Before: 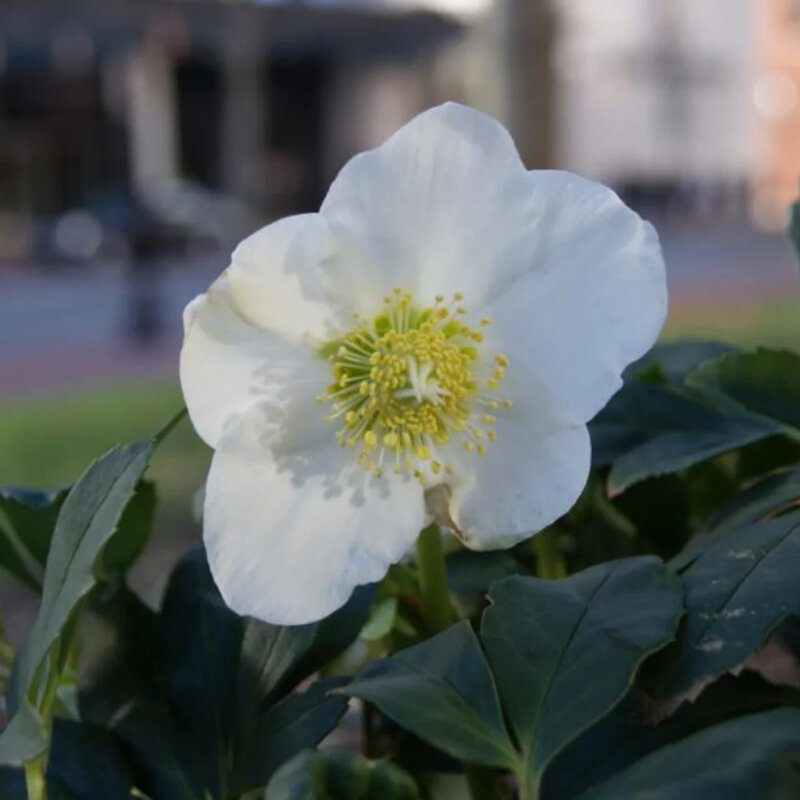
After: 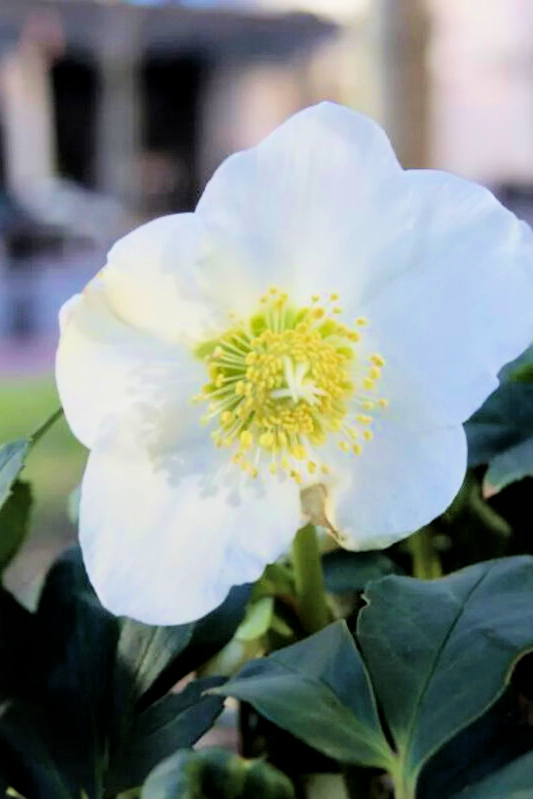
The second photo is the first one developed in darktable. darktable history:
exposure: black level correction 0, exposure 0.896 EV, compensate highlight preservation false
filmic rgb: black relative exposure -7.22 EV, white relative exposure 5.36 EV, threshold 3.03 EV, hardness 3.02, color science v6 (2022), enable highlight reconstruction true
crop and rotate: left 15.552%, right 17.733%
tone equalizer: -8 EV -0.714 EV, -7 EV -0.733 EV, -6 EV -0.635 EV, -5 EV -0.364 EV, -3 EV 0.403 EV, -2 EV 0.6 EV, -1 EV 0.696 EV, +0 EV 0.723 EV
velvia: on, module defaults
local contrast: mode bilateral grid, contrast 21, coarseness 50, detail 120%, midtone range 0.2
